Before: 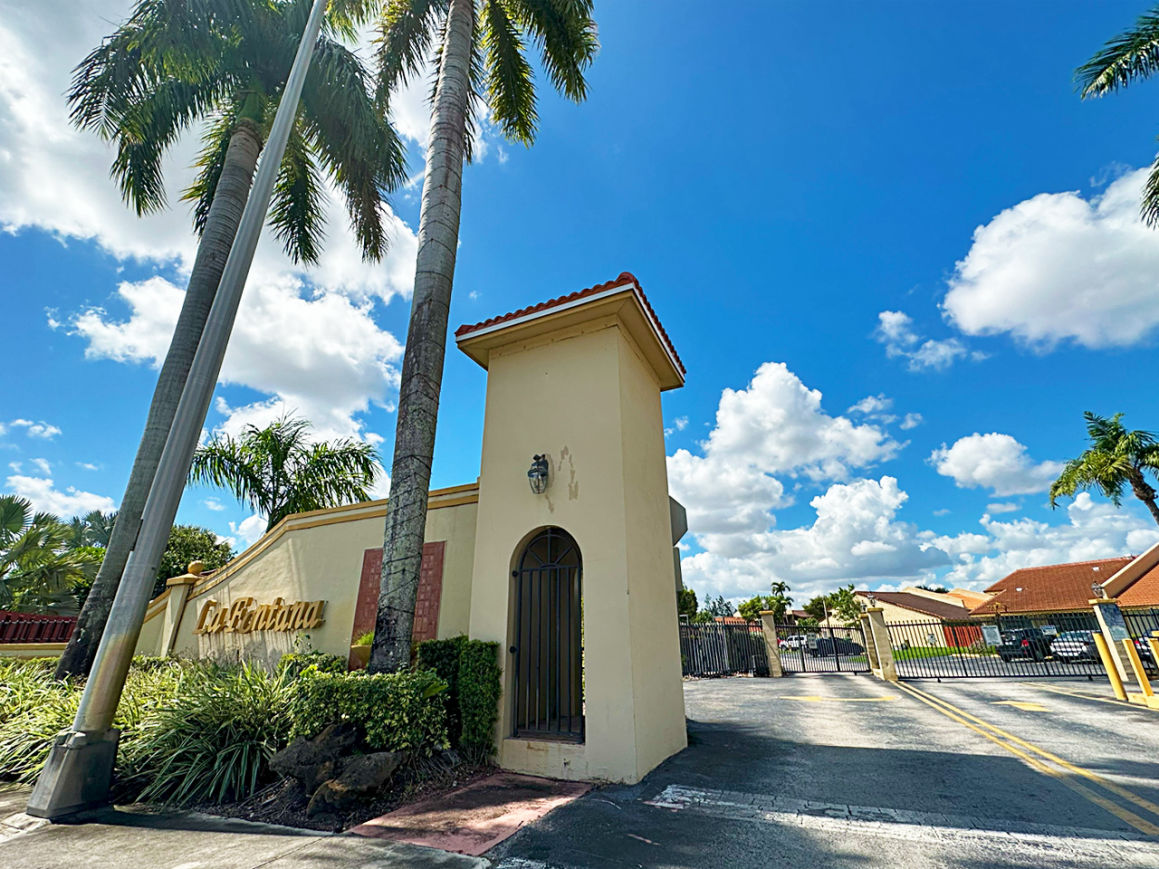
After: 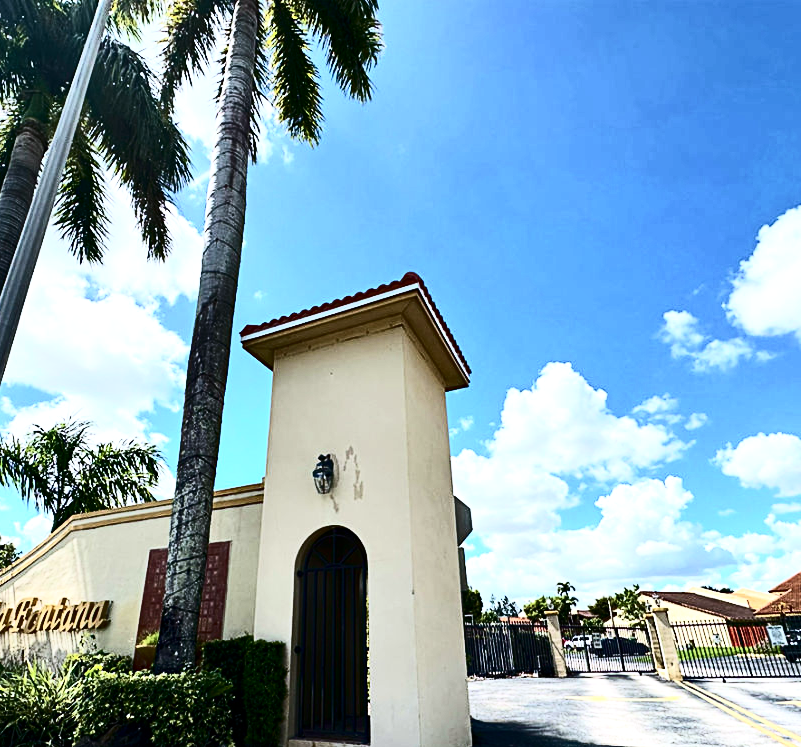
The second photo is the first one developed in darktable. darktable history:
color calibration: illuminant as shot in camera, x 0.358, y 0.373, temperature 4628.91 K, saturation algorithm version 1 (2020)
crop: left 18.558%, right 12.322%, bottom 13.997%
contrast brightness saturation: contrast 0.493, saturation -0.097
tone equalizer: -8 EV -0.398 EV, -7 EV -0.389 EV, -6 EV -0.362 EV, -5 EV -0.199 EV, -3 EV 0.2 EV, -2 EV 0.348 EV, -1 EV 0.404 EV, +0 EV 0.387 EV, edges refinement/feathering 500, mask exposure compensation -1.57 EV, preserve details guided filter
